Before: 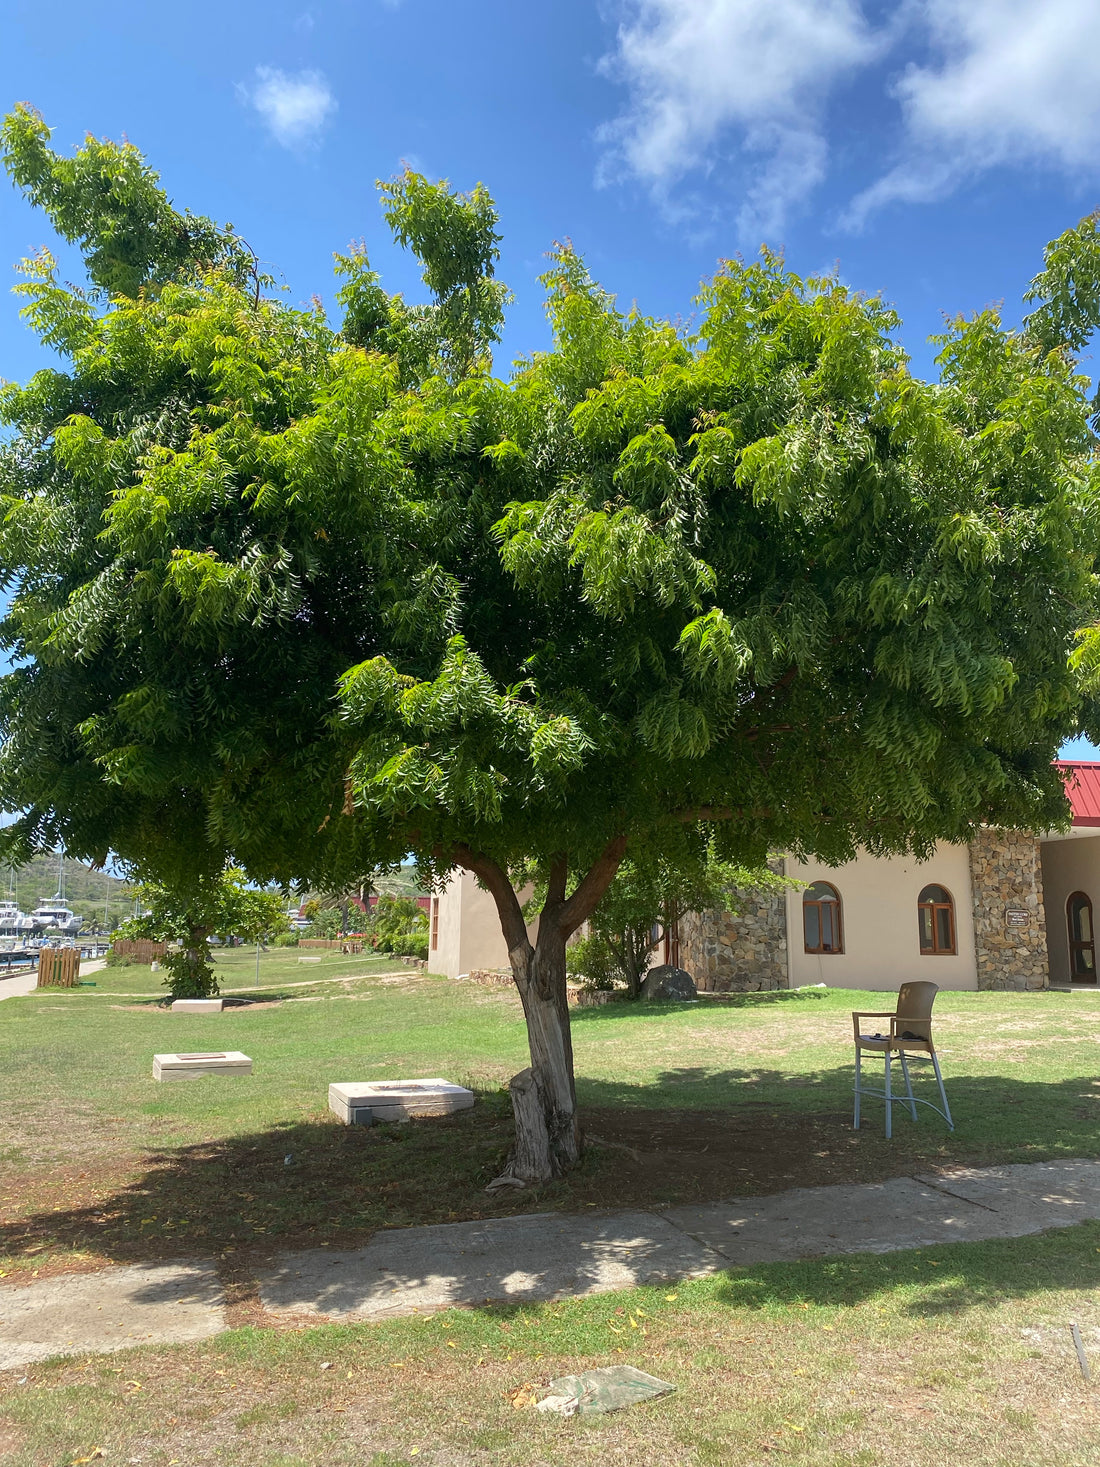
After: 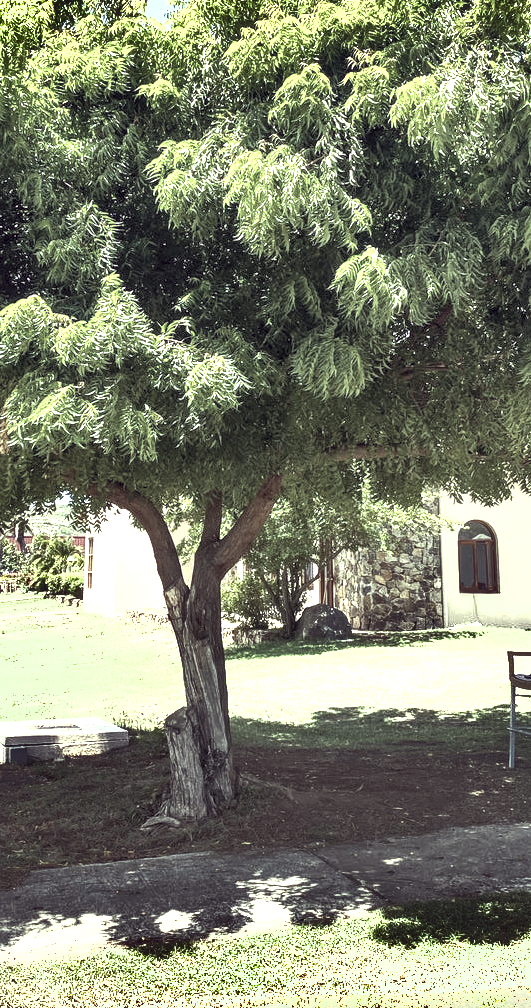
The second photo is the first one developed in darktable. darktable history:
exposure: black level correction 0, exposure 1.7 EV, compensate exposure bias true, compensate highlight preservation false
crop: left 31.379%, top 24.658%, right 20.326%, bottom 6.628%
shadows and highlights: shadows 20.91, highlights -82.73, soften with gaussian
local contrast: detail 144%
color correction: highlights a* -20.17, highlights b* 20.27, shadows a* 20.03, shadows b* -20.46, saturation 0.43
